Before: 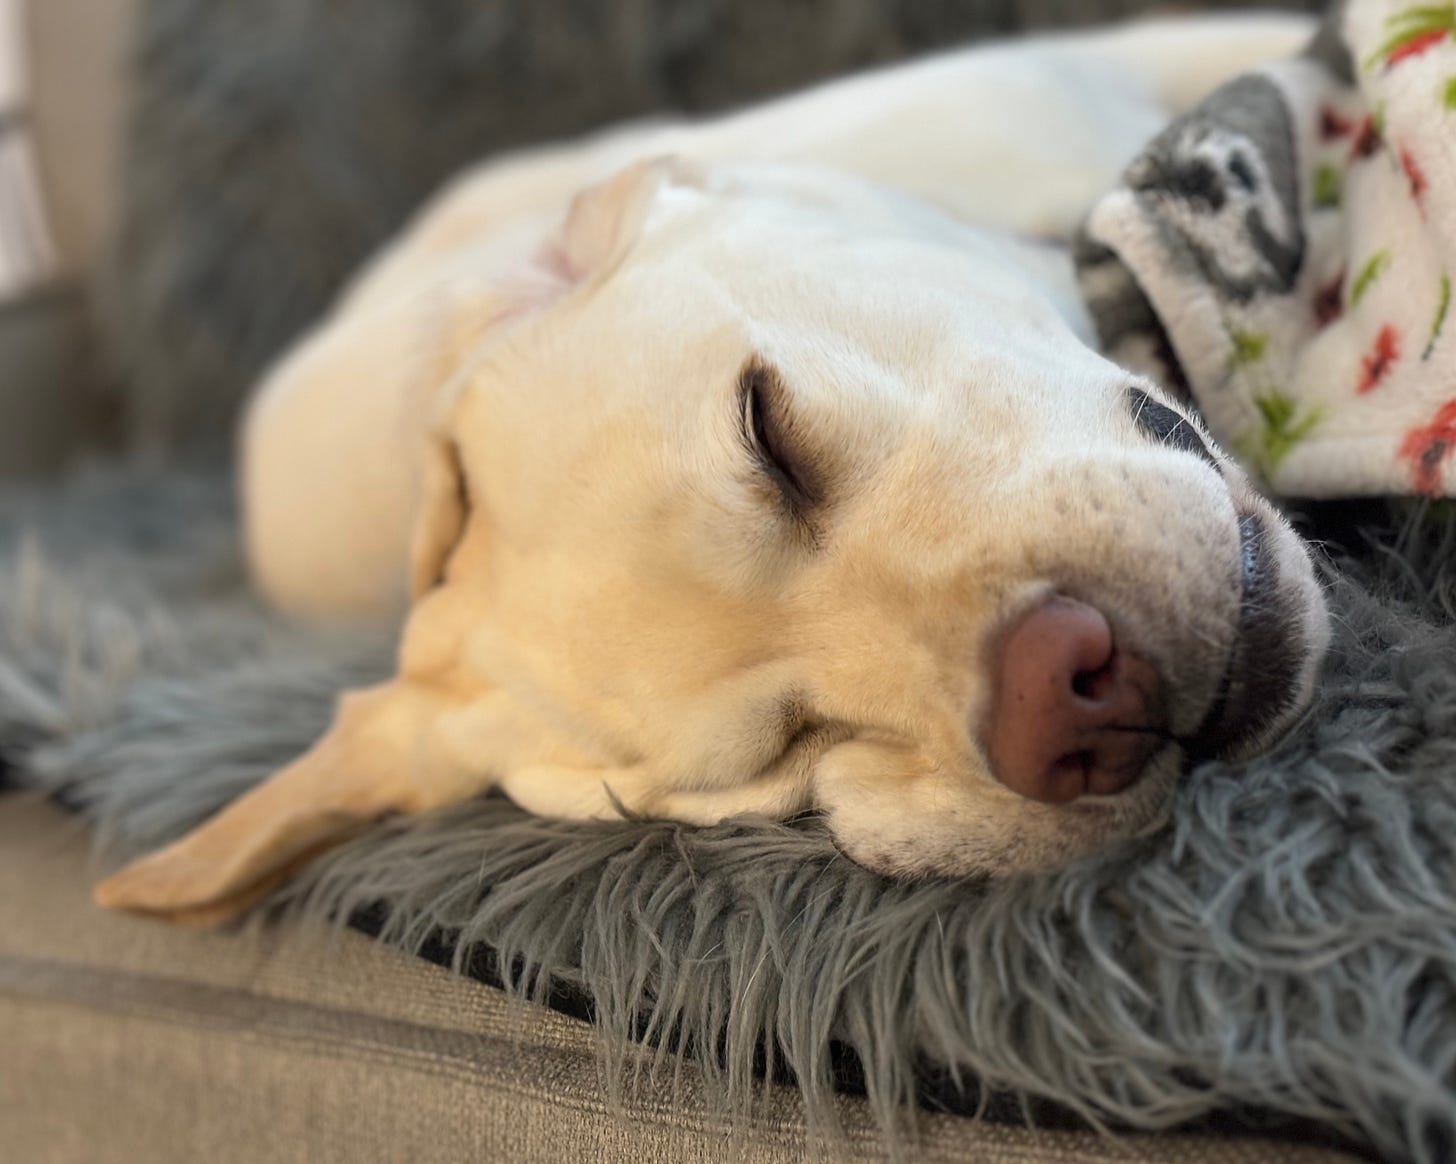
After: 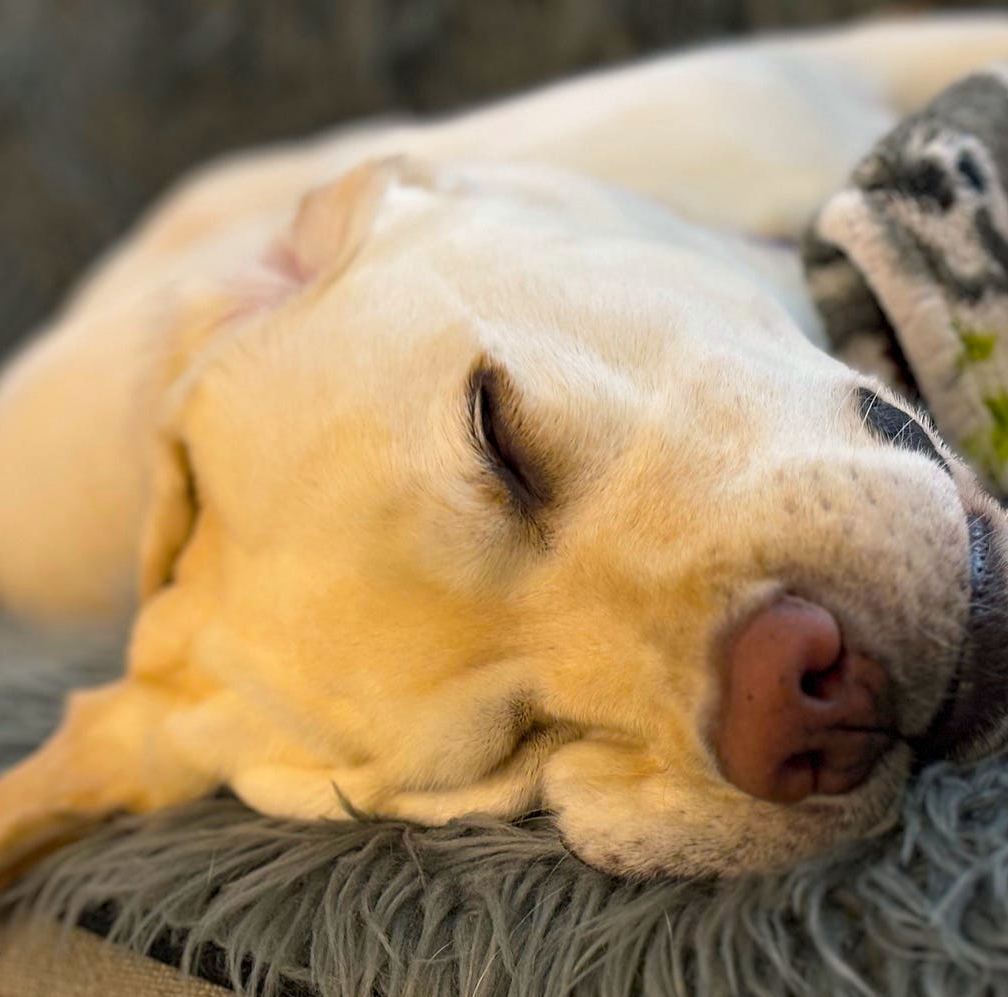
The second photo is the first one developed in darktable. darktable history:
haze removal: compatibility mode true, adaptive false
crop: left 18.654%, right 12.066%, bottom 14.3%
color balance rgb: shadows lift › chroma 0.844%, shadows lift › hue 115.83°, highlights gain › chroma 1.601%, highlights gain › hue 56.63°, linear chroma grading › global chroma 15.21%, perceptual saturation grading › global saturation 10.226%
